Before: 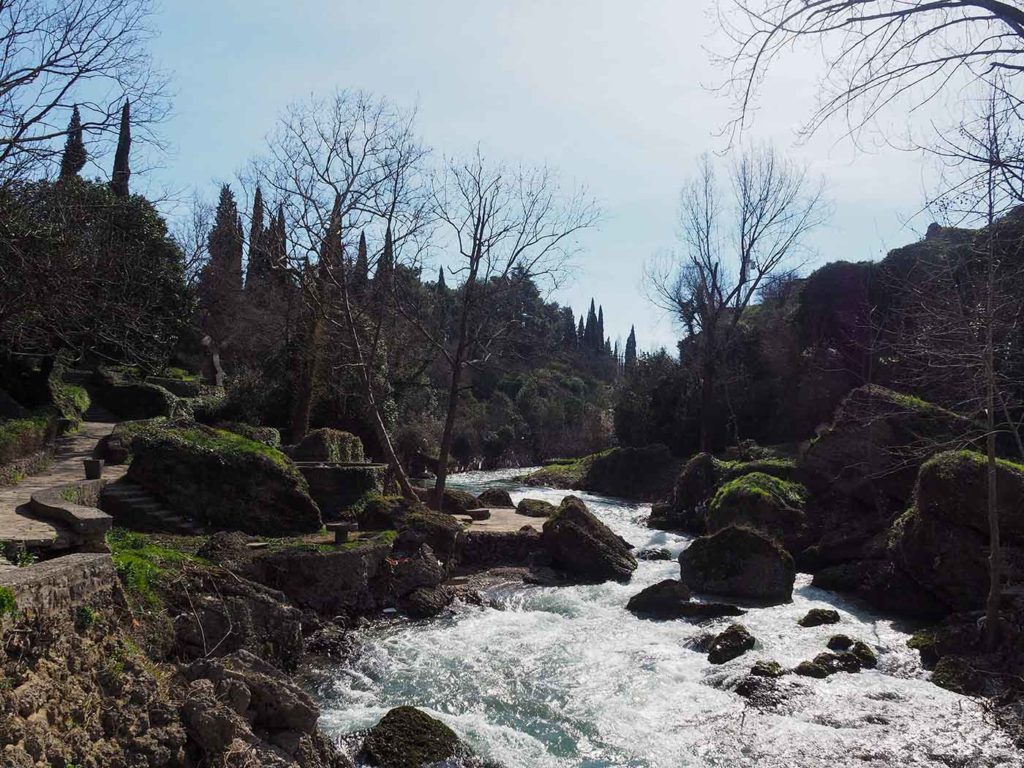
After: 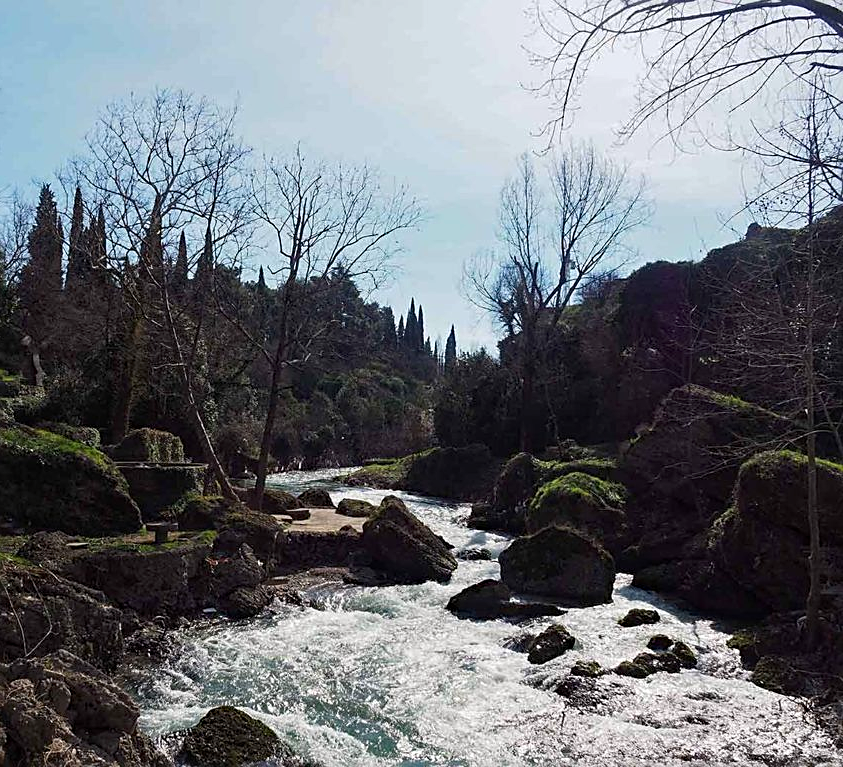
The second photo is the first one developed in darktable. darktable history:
haze removal: strength 0.29, distance 0.25, compatibility mode true, adaptive false
crop: left 17.582%, bottom 0.031%
sharpen: on, module defaults
tone equalizer: on, module defaults
